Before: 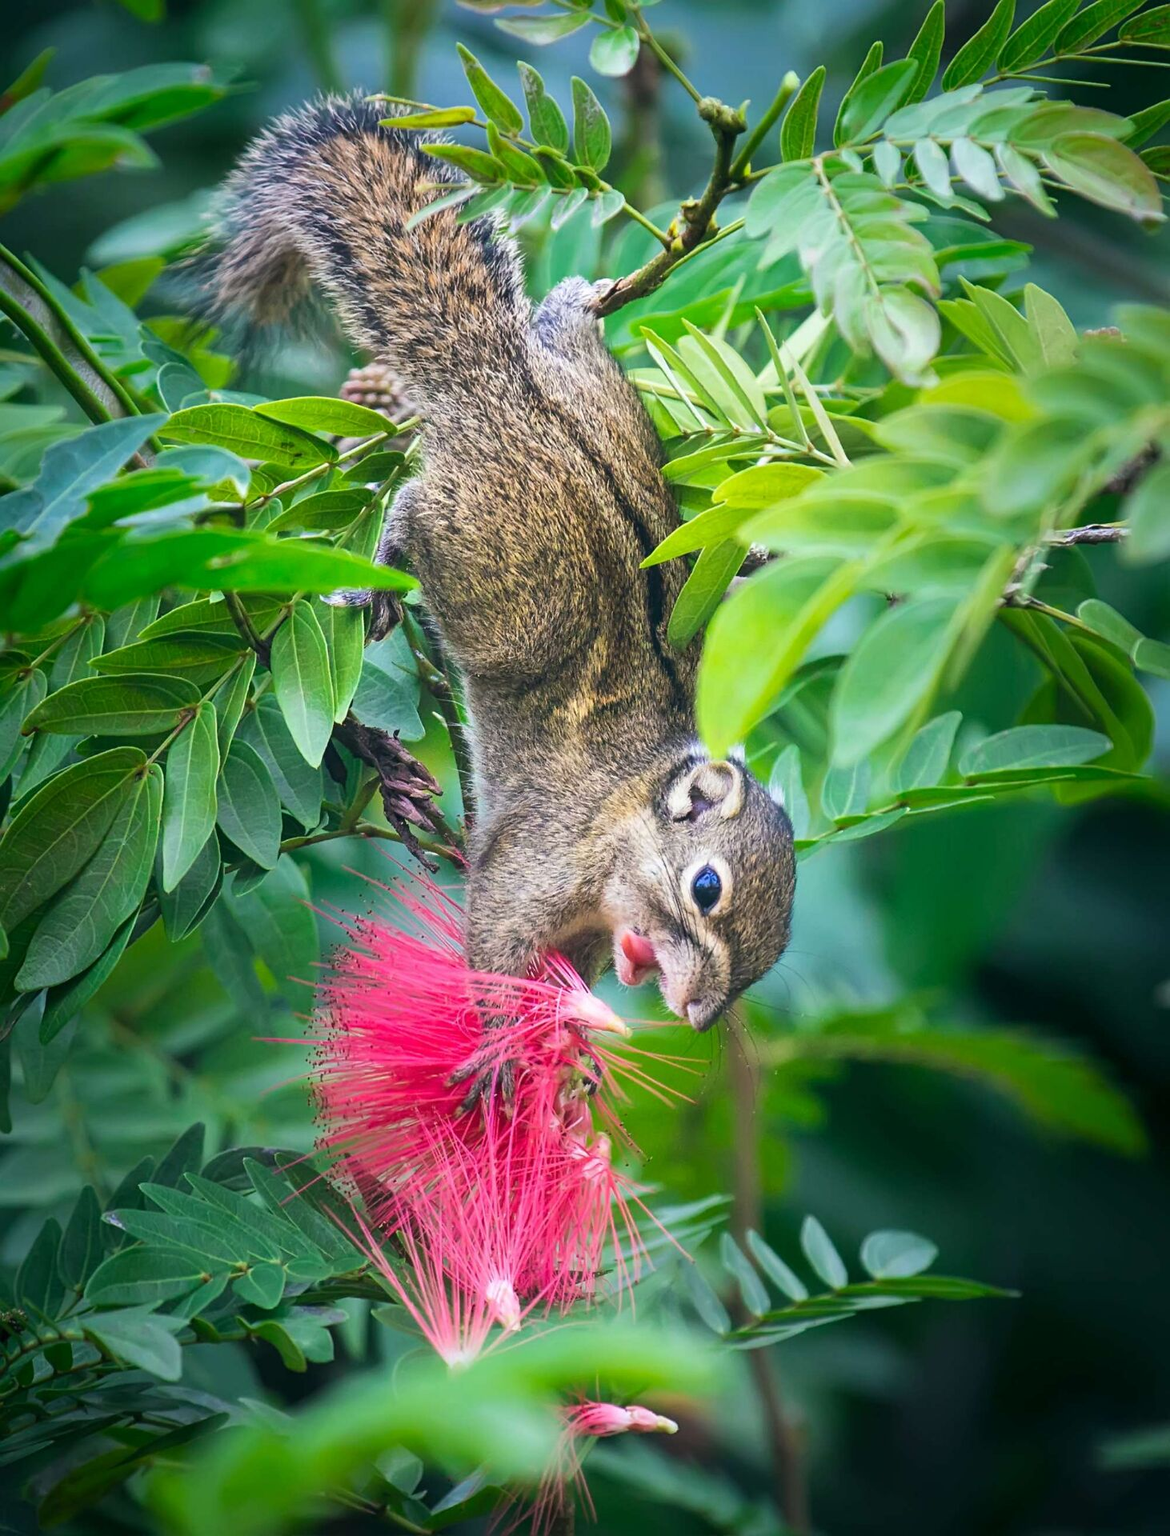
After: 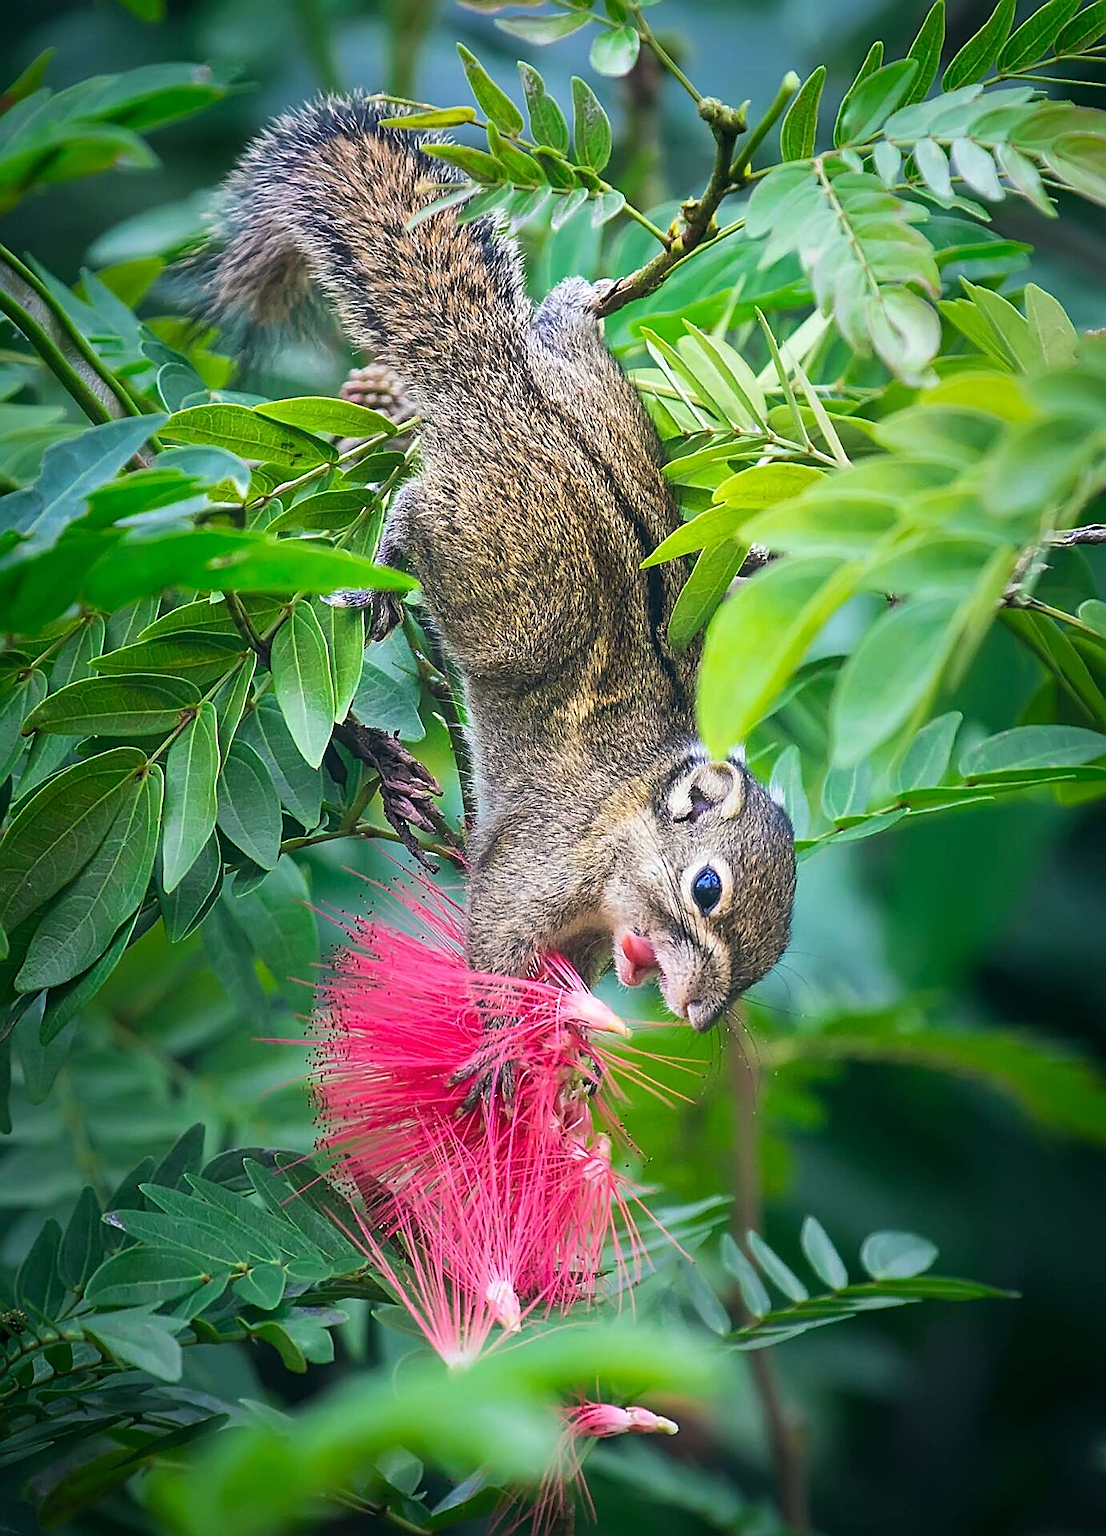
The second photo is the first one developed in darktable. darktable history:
crop and rotate: left 0%, right 5.339%
sharpen: radius 1.399, amount 1.26, threshold 0.629
